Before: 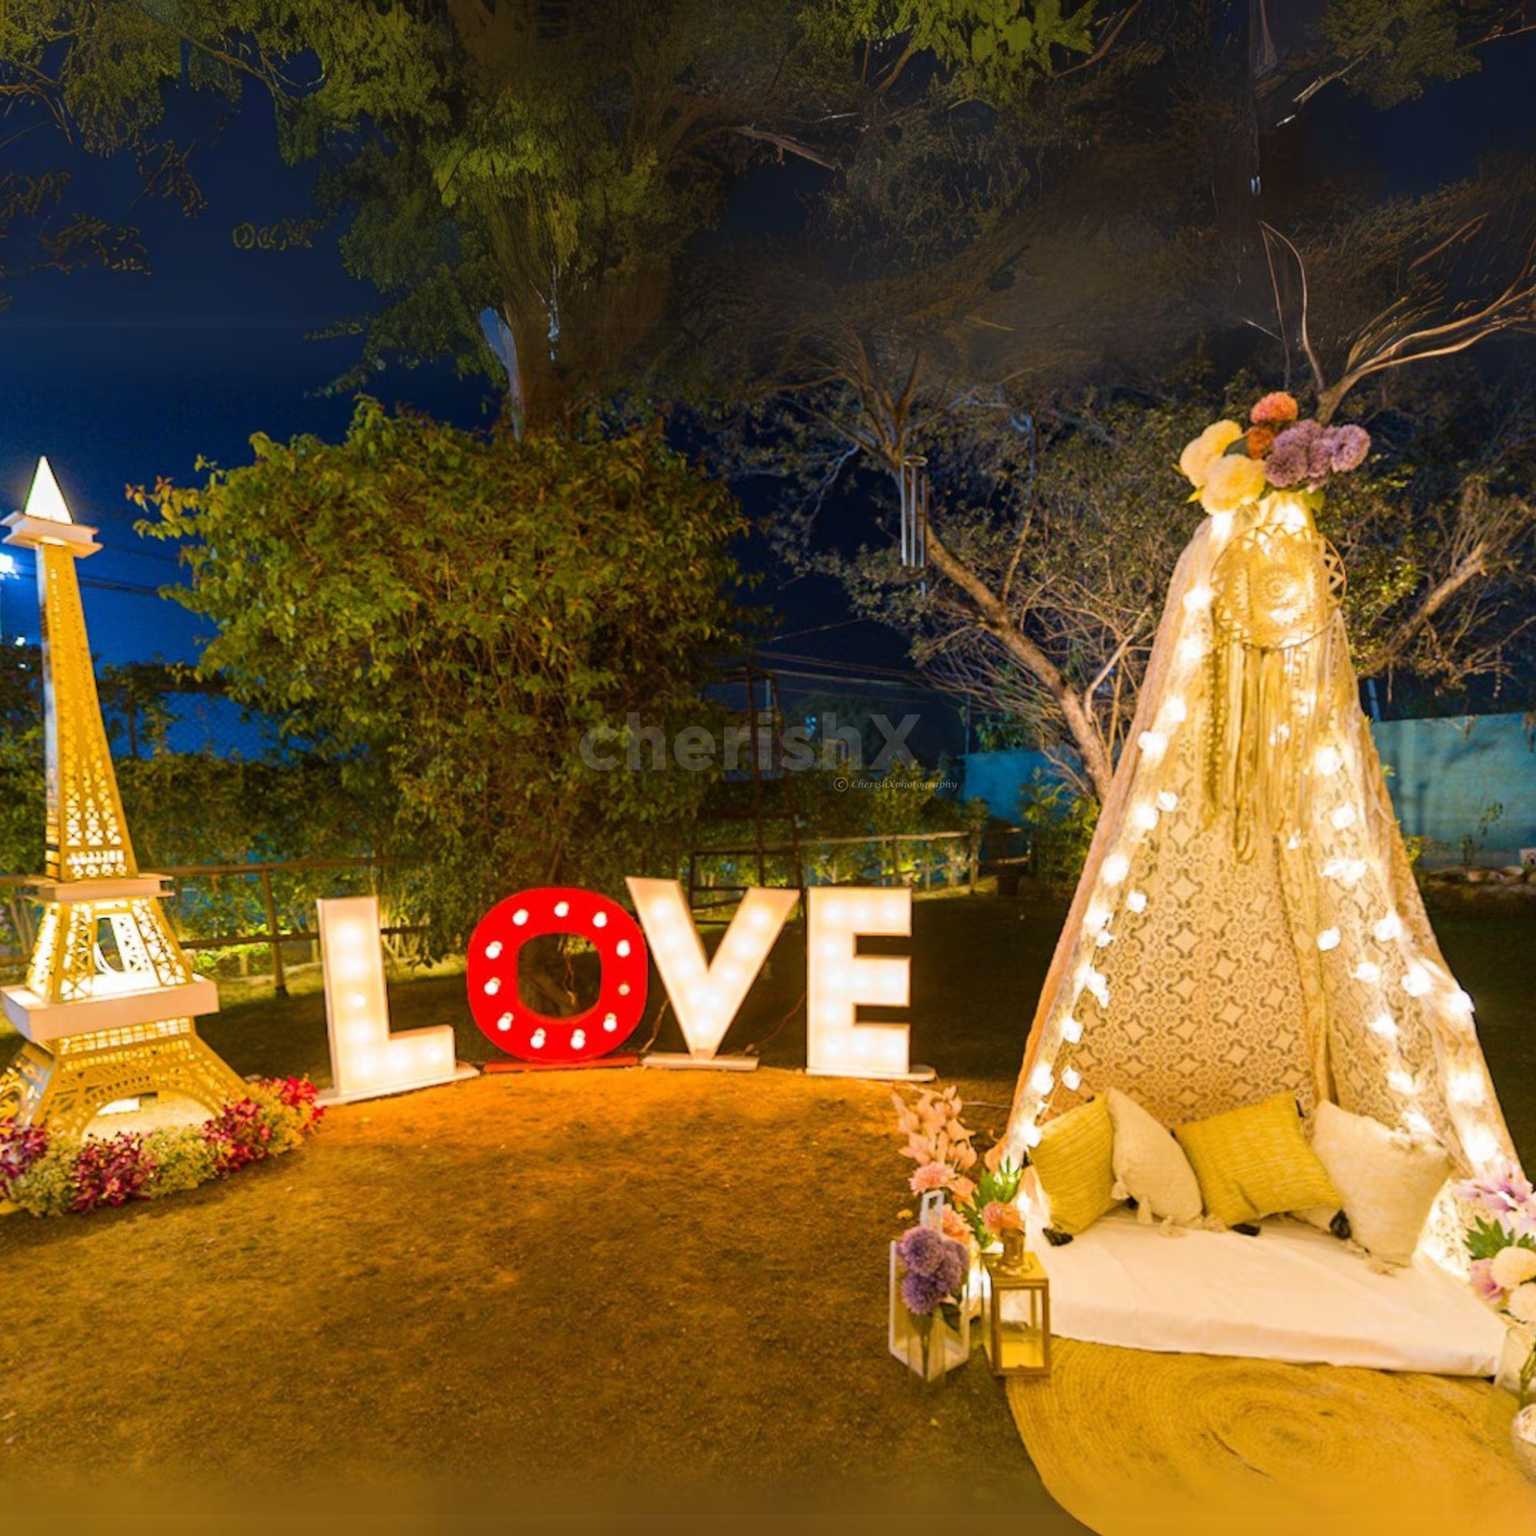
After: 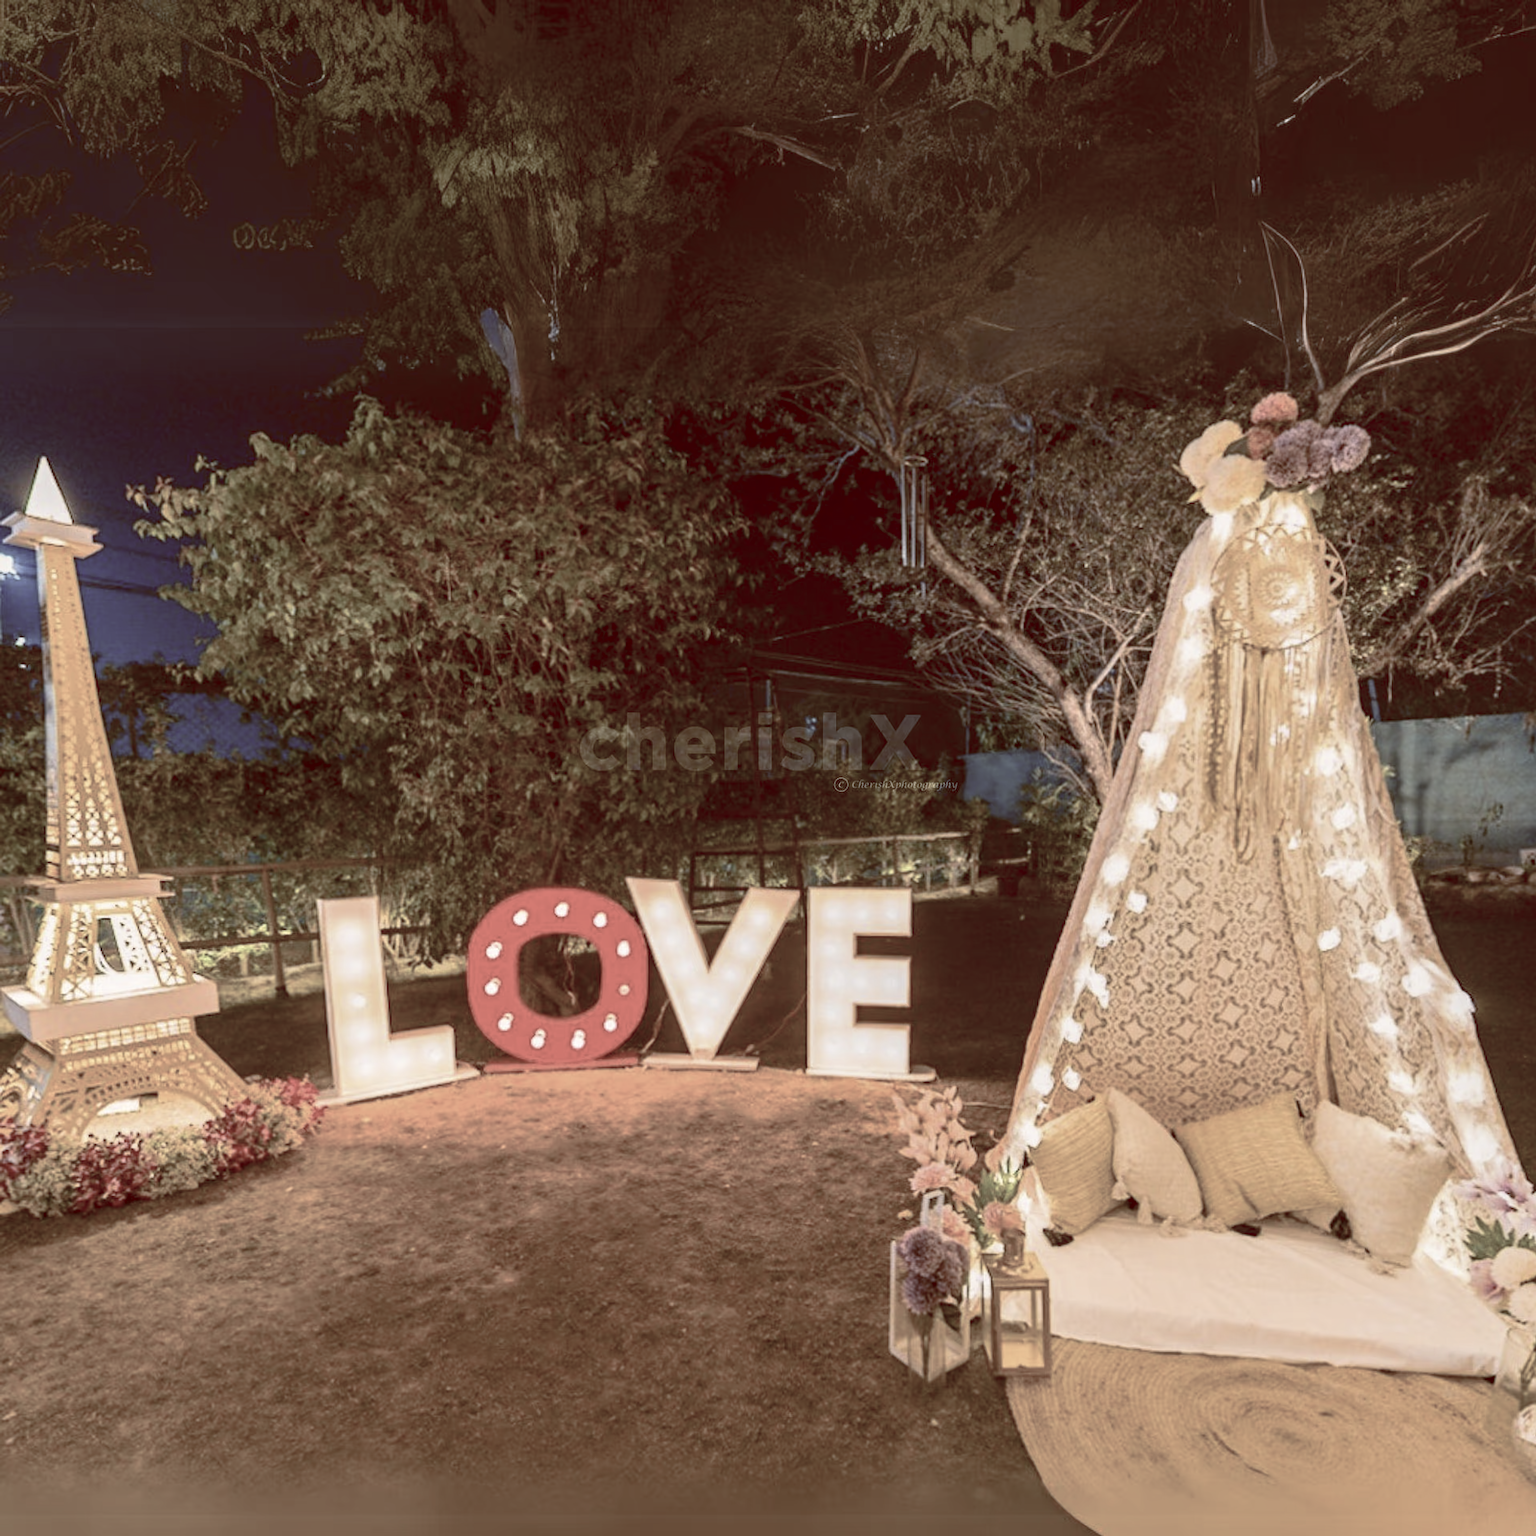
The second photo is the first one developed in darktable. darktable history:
color balance rgb: shadows lift › luminance 1%, shadows lift › chroma 0.2%, shadows lift › hue 20°, power › luminance 1%, power › chroma 0.4%, power › hue 34°, highlights gain › luminance 0.8%, highlights gain › chroma 0.4%, highlights gain › hue 44°, global offset › chroma 0.4%, global offset › hue 34°, white fulcrum 0.08 EV, linear chroma grading › shadows -7%, linear chroma grading › highlights -7%, linear chroma grading › global chroma -10%, linear chroma grading › mid-tones -8%, perceptual saturation grading › global saturation -28%, perceptual saturation grading › highlights -20%, perceptual saturation grading › mid-tones -24%, perceptual saturation grading › shadows -24%, perceptual brilliance grading › global brilliance -1%, perceptual brilliance grading › highlights -1%, perceptual brilliance grading › mid-tones -1%, perceptual brilliance grading › shadows -1%, global vibrance -17%, contrast -6%
sharpen: on, module defaults
local contrast: on, module defaults
